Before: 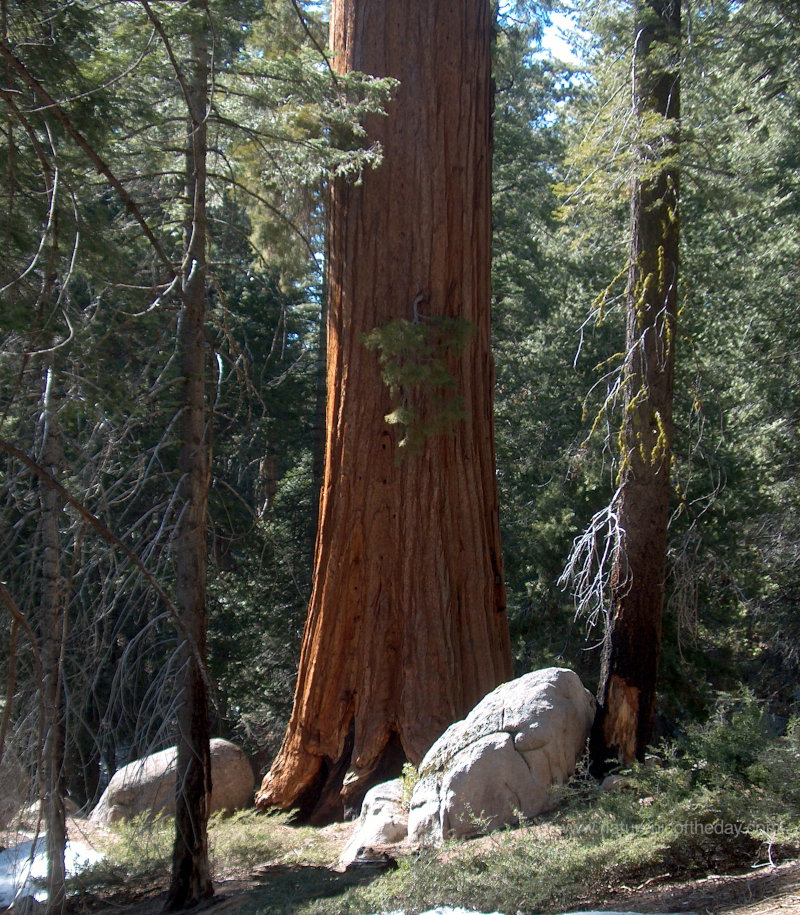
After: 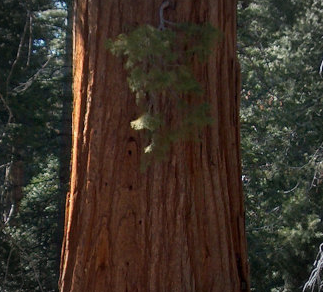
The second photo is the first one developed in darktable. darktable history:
vignetting: fall-off radius 60.65%
crop: left 31.751%, top 32.172%, right 27.8%, bottom 35.83%
